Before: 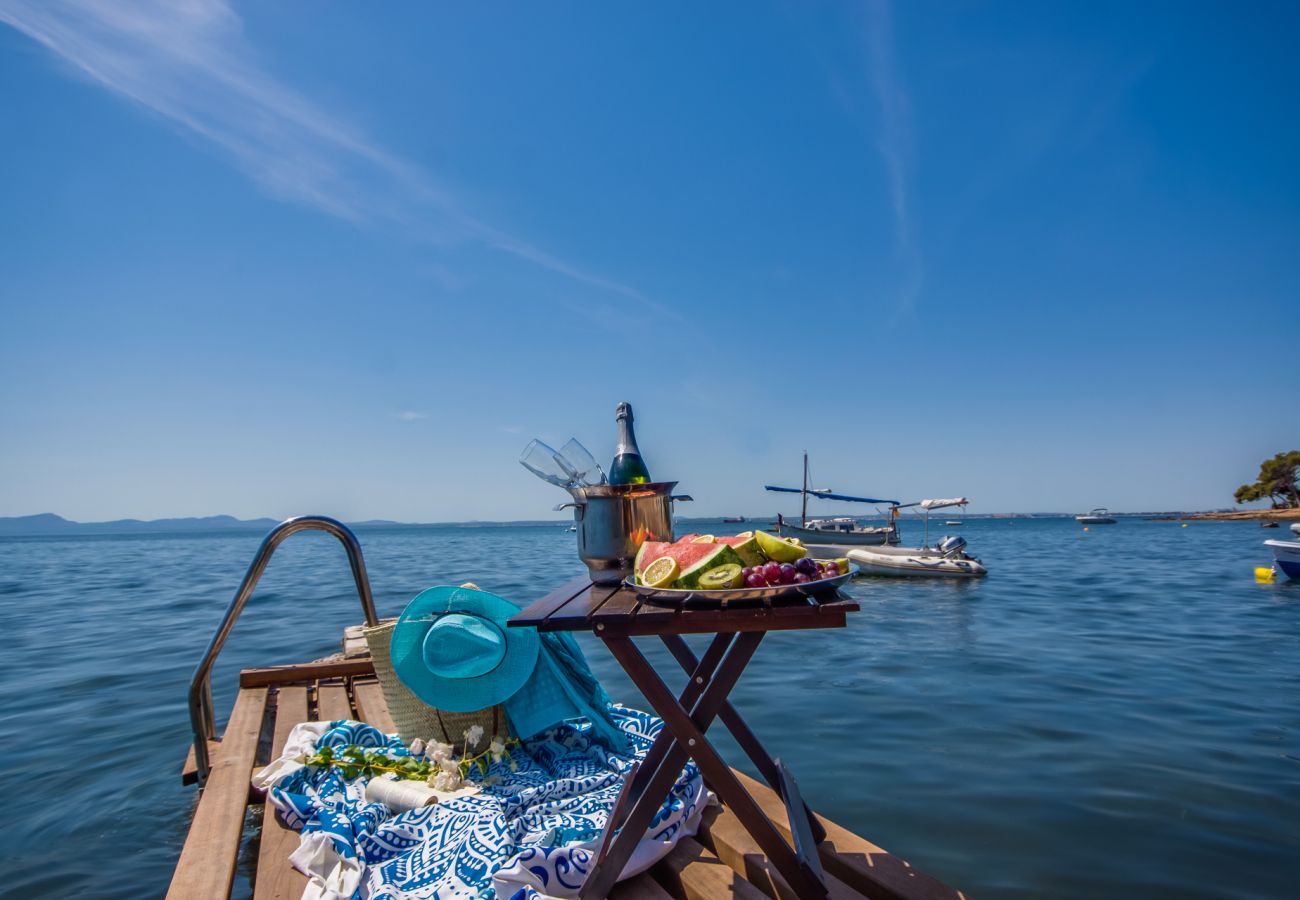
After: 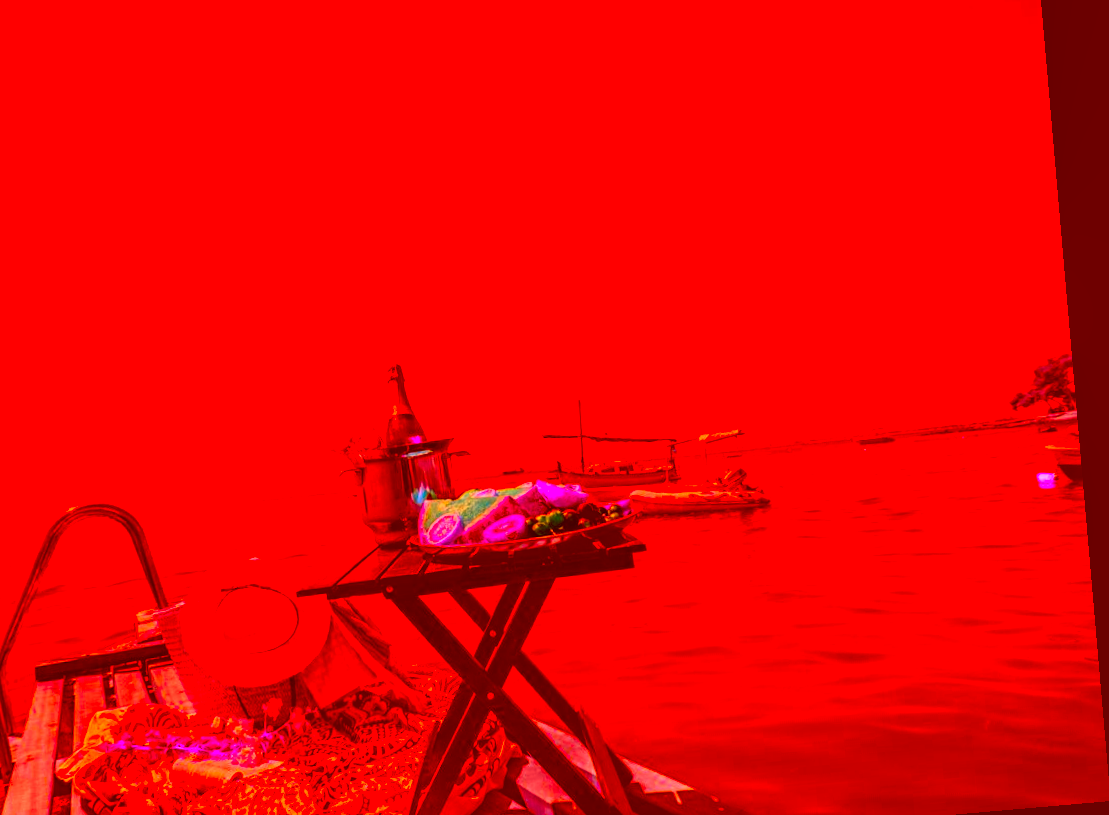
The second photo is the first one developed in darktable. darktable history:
crop: left 19.159%, top 9.58%, bottom 9.58%
rotate and perspective: rotation -4.98°, automatic cropping off
color correction: highlights a* -39.68, highlights b* -40, shadows a* -40, shadows b* -40, saturation -3
local contrast: detail 150%
